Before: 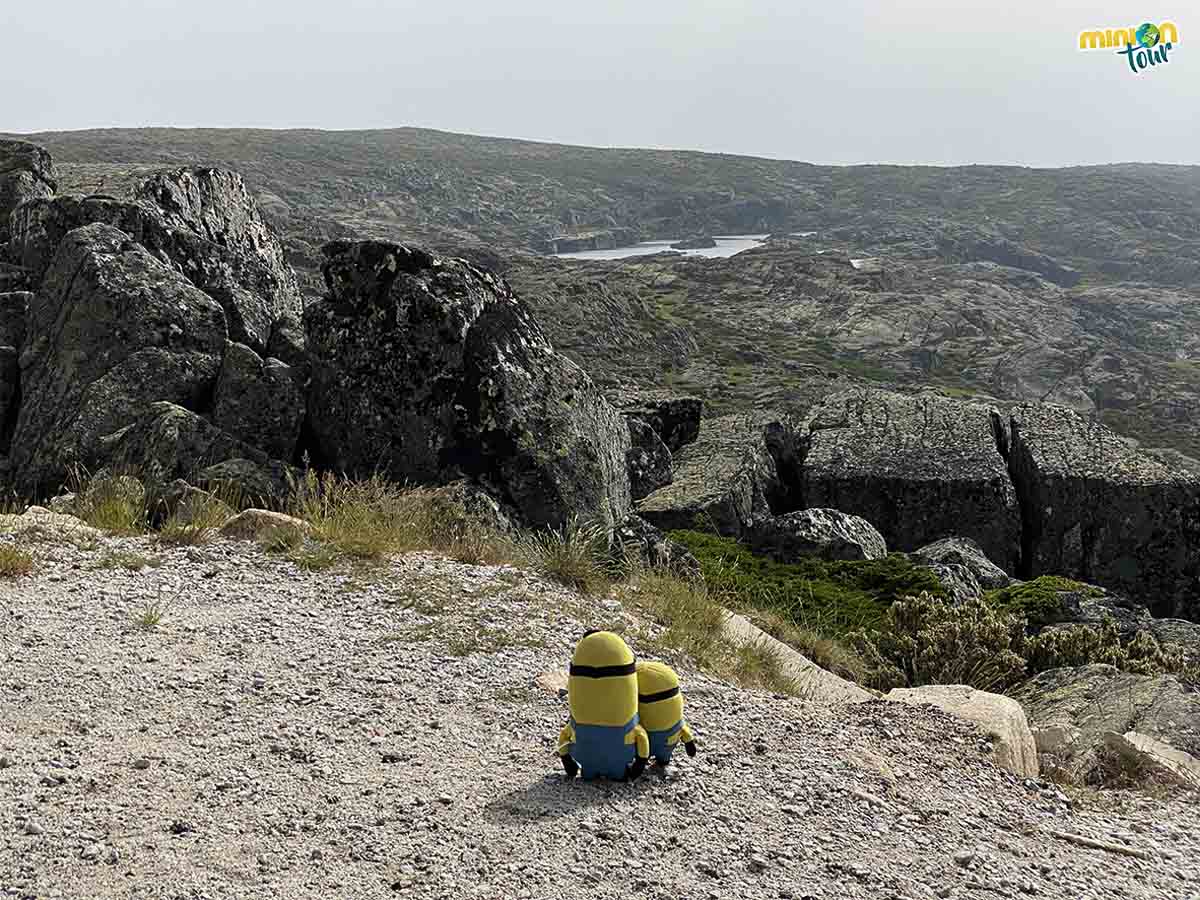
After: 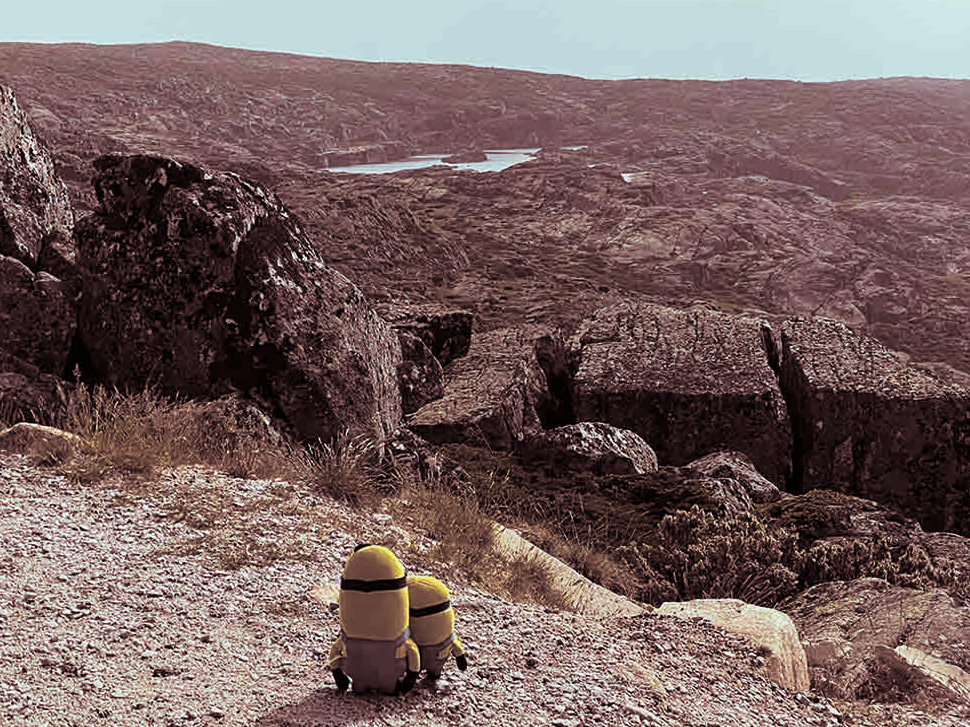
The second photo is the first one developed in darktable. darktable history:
exposure: exposure 0 EV, compensate highlight preservation false
split-toning: shadows › saturation 0.3, highlights › hue 180°, highlights › saturation 0.3, compress 0%
crop: left 19.159%, top 9.58%, bottom 9.58%
color balance rgb: linear chroma grading › global chroma 8.33%, perceptual saturation grading › global saturation 18.52%, global vibrance 7.87%
